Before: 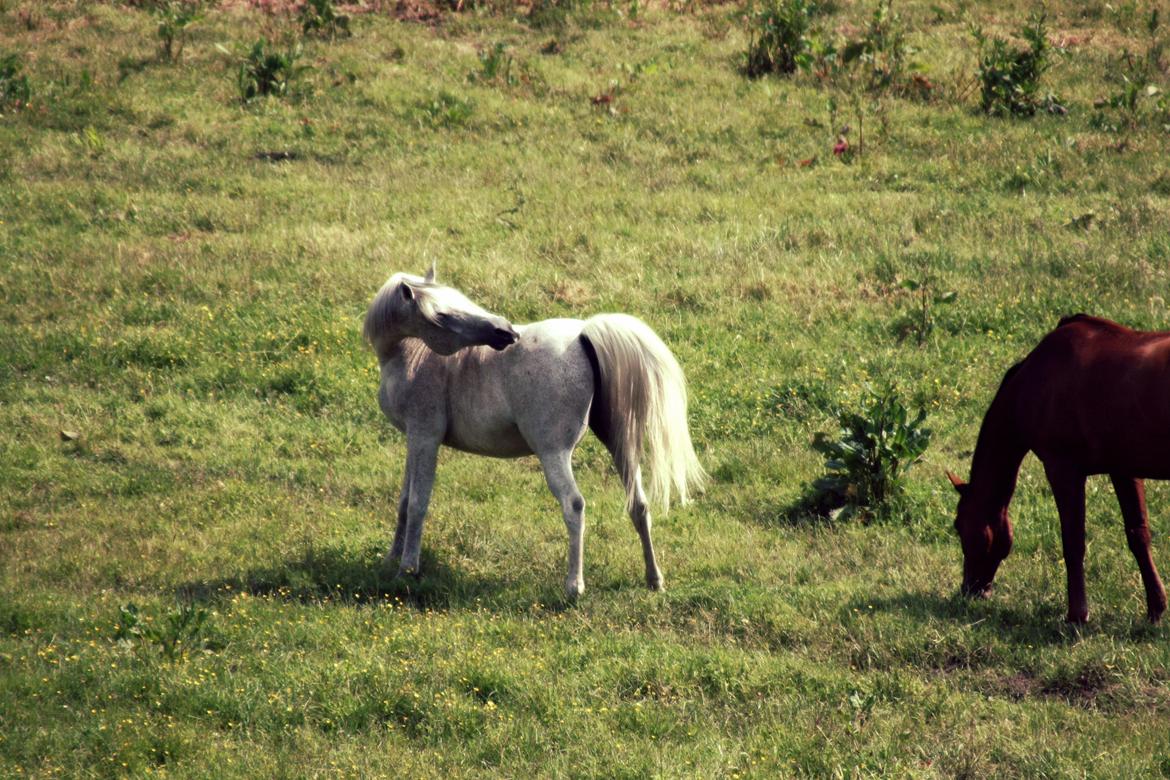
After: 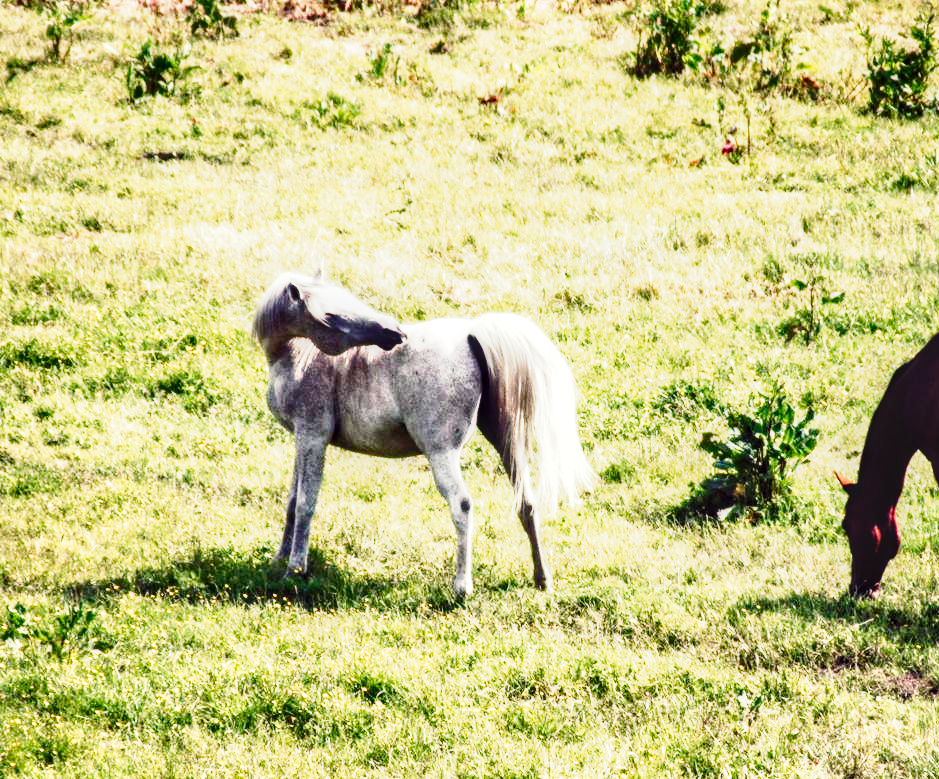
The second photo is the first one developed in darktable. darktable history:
crop and rotate: left 9.573%, right 10.162%
tone curve: curves: ch0 [(0, 0) (0.091, 0.075) (0.409, 0.457) (0.733, 0.82) (0.844, 0.908) (0.909, 0.942) (1, 0.973)]; ch1 [(0, 0) (0.437, 0.404) (0.5, 0.5) (0.529, 0.556) (0.58, 0.606) (0.616, 0.654) (1, 1)]; ch2 [(0, 0) (0.442, 0.415) (0.5, 0.5) (0.535, 0.557) (0.585, 0.62) (1, 1)], preserve colors none
base curve: curves: ch0 [(0, 0) (0.028, 0.03) (0.121, 0.232) (0.46, 0.748) (0.859, 0.968) (1, 1)], preserve colors none
exposure: black level correction 0, exposure 1.001 EV, compensate highlight preservation false
local contrast: detail 130%
shadows and highlights: shadows 60.9, soften with gaussian
tone equalizer: smoothing diameter 2.13%, edges refinement/feathering 22.55, mask exposure compensation -1.57 EV, filter diffusion 5
